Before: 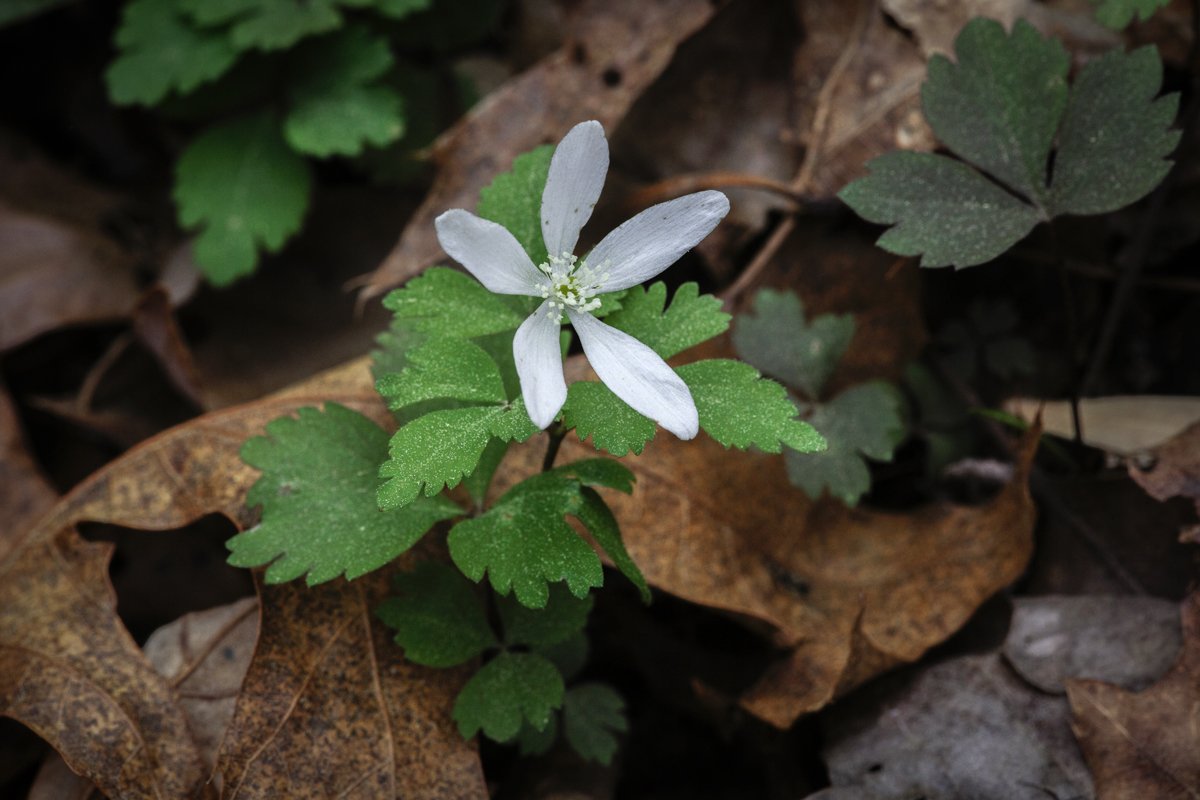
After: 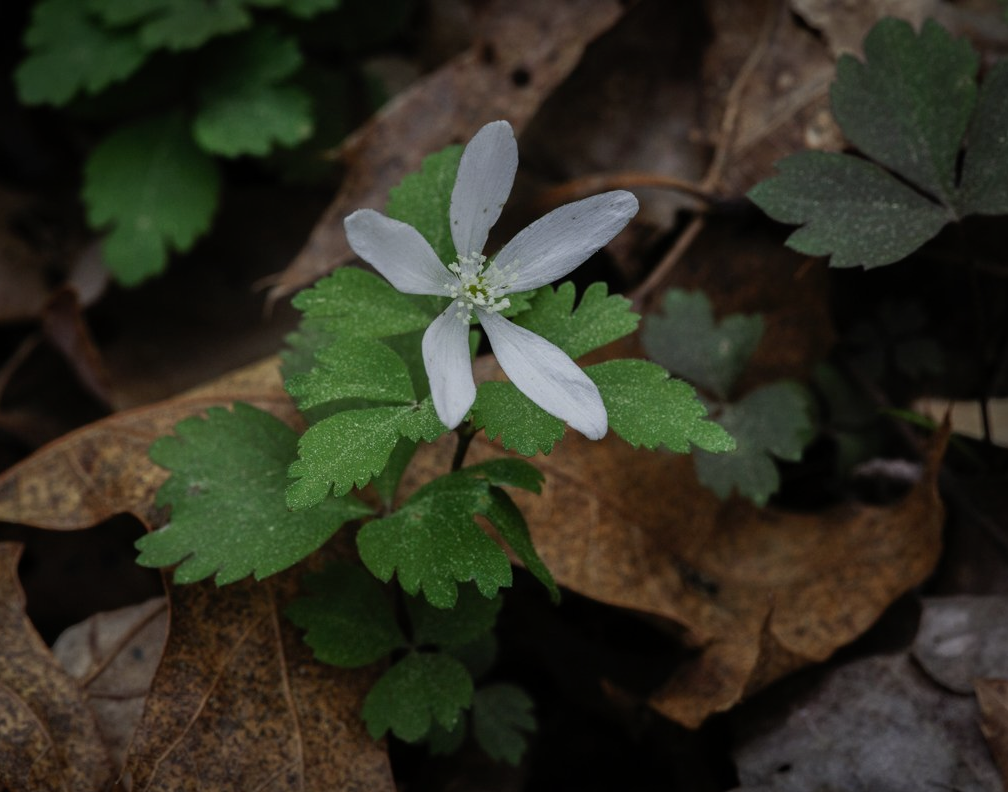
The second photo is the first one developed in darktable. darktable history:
crop: left 7.598%, right 7.873%
exposure: black level correction 0, exposure -0.766 EV, compensate highlight preservation false
